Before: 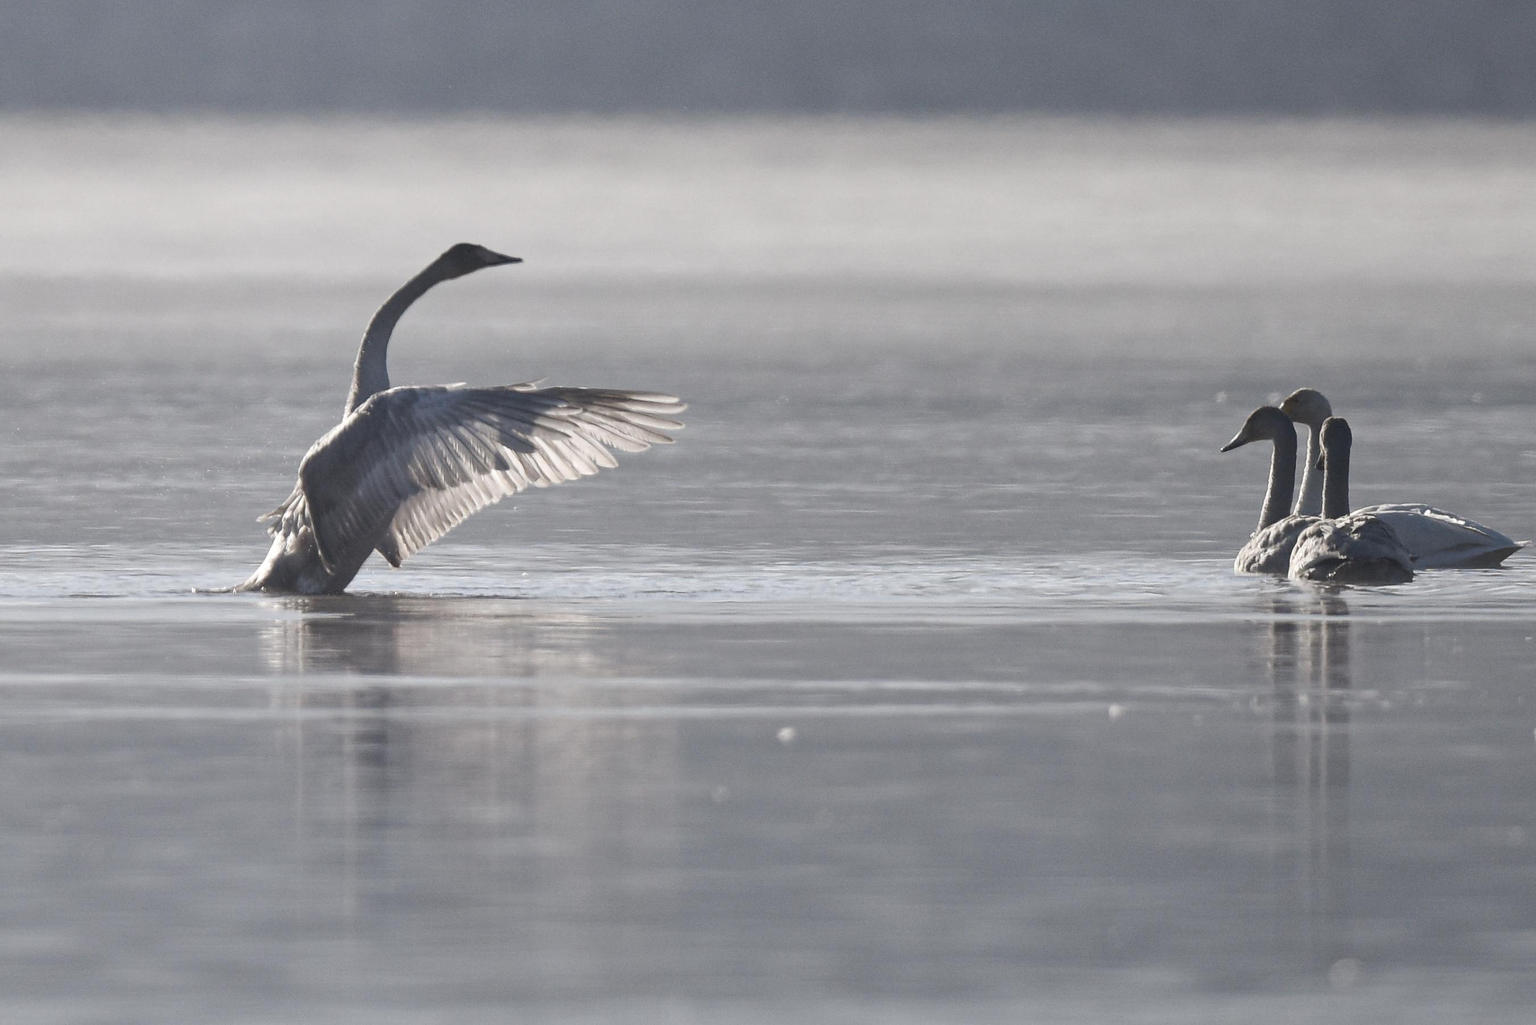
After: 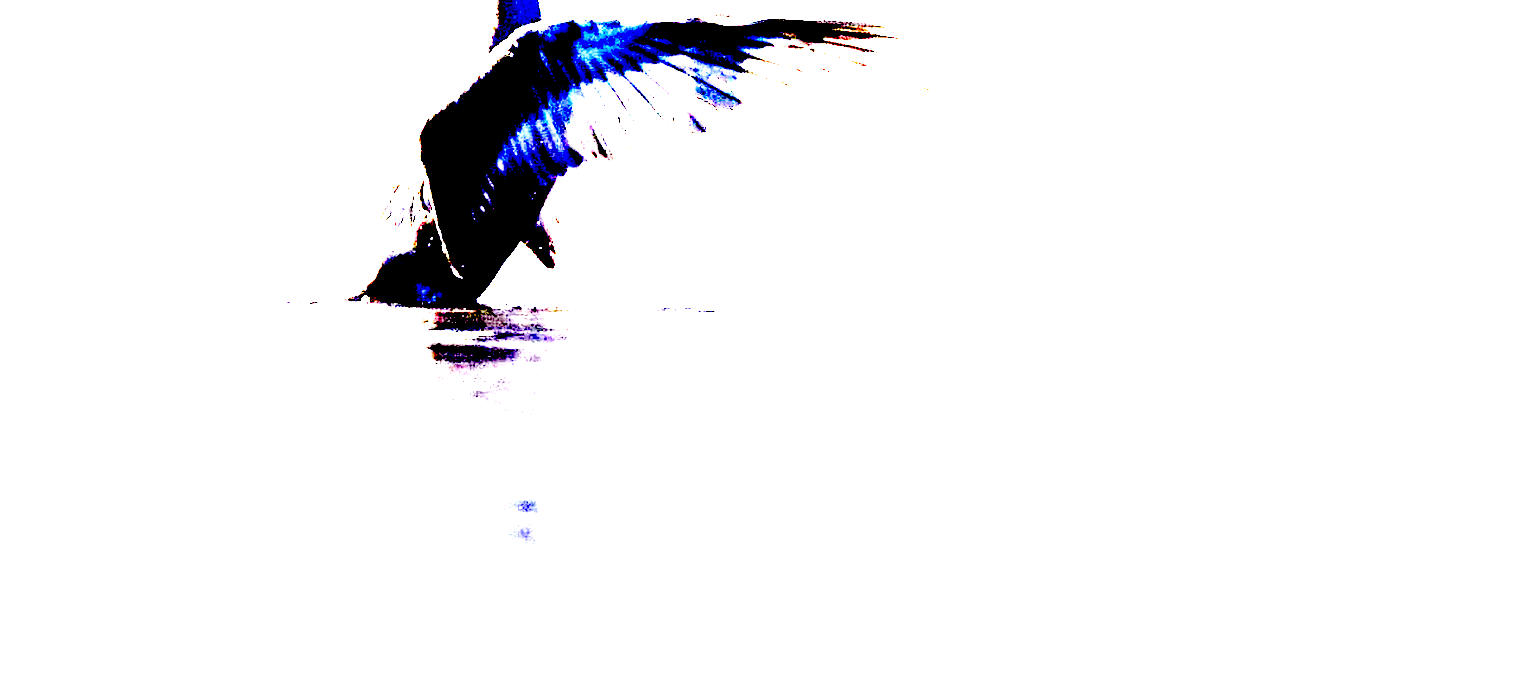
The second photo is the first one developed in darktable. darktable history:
exposure: black level correction 0.1, exposure 3 EV, compensate highlight preservation false
crop: top 36.498%, right 27.964%, bottom 14.995%
grain: coarseness 0.09 ISO, strength 40%
